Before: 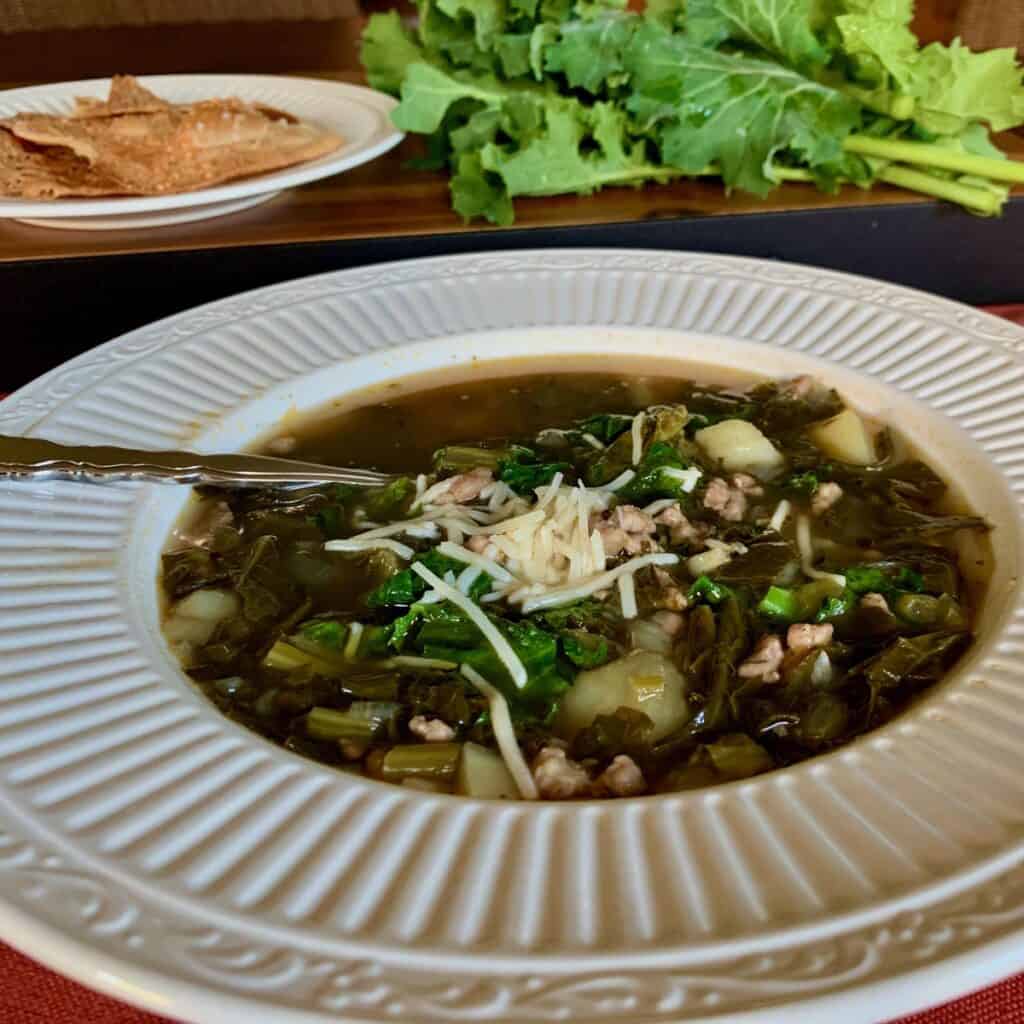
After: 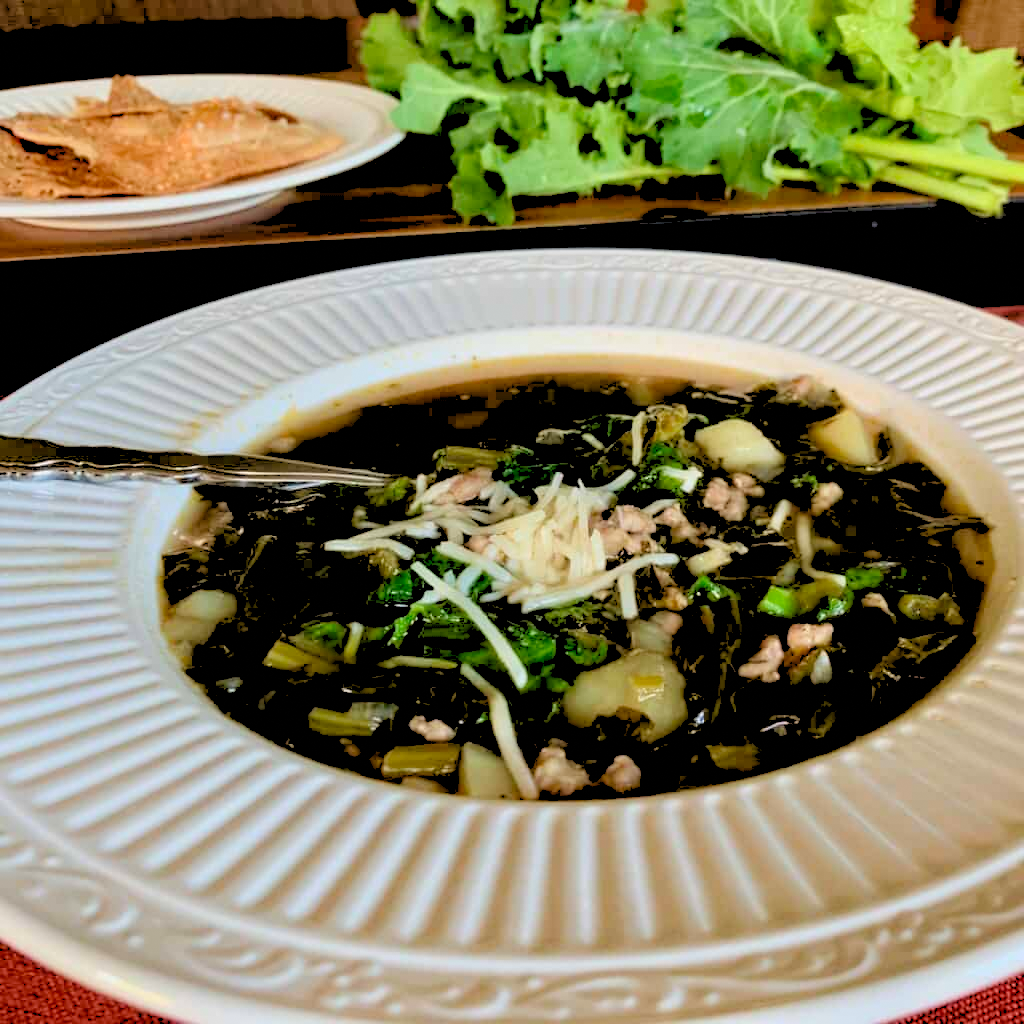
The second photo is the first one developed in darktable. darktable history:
rgb levels: levels [[0.027, 0.429, 0.996], [0, 0.5, 1], [0, 0.5, 1]]
shadows and highlights: shadows -23.08, highlights 46.15, soften with gaussian
grain: coarseness 0.81 ISO, strength 1.34%, mid-tones bias 0%
exposure: compensate highlight preservation false
